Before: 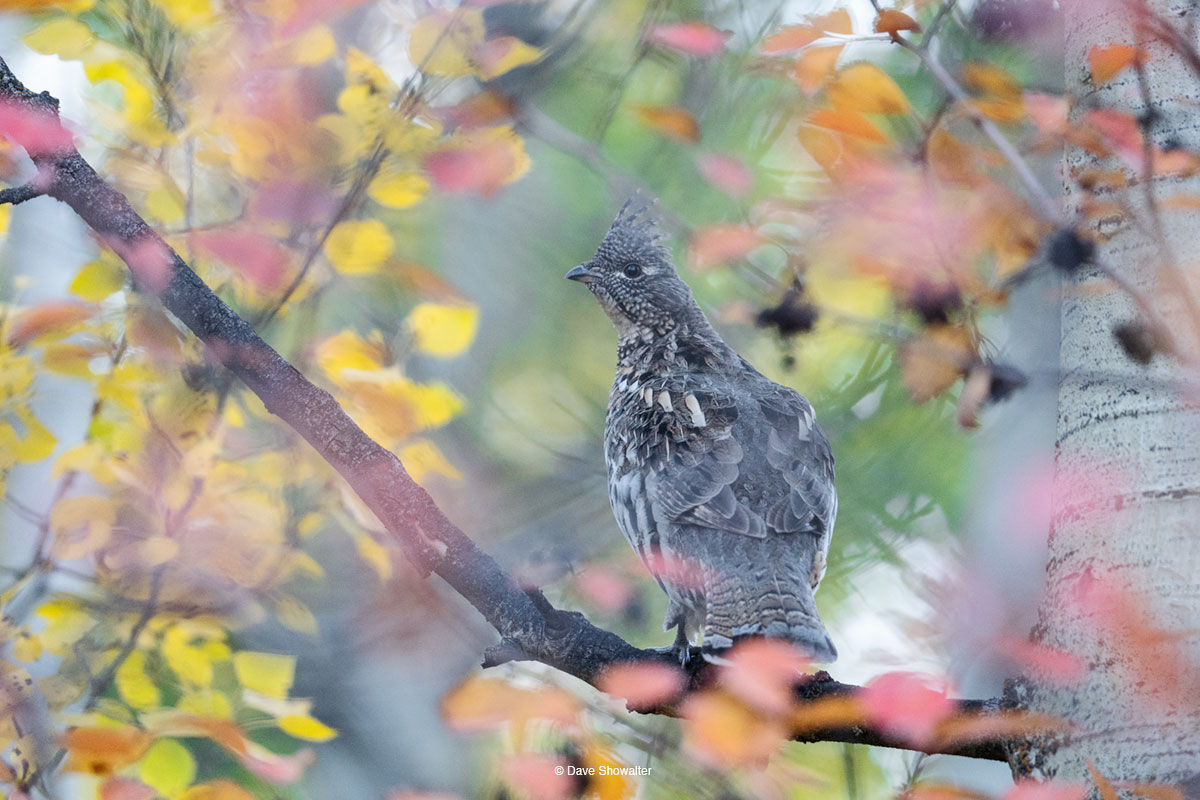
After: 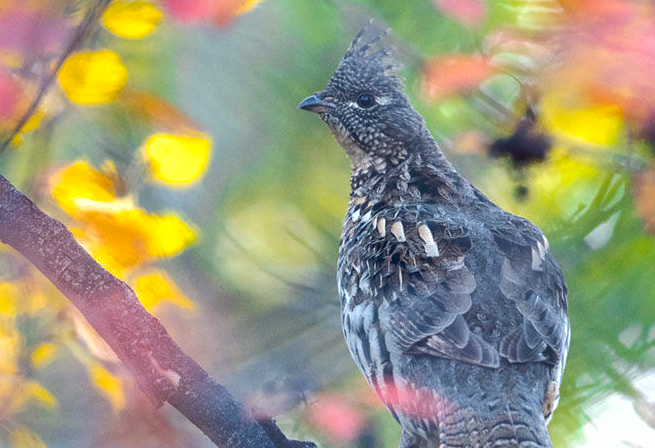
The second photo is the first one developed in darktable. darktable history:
color balance rgb: highlights gain › chroma 2.052%, highlights gain › hue 71.77°, linear chroma grading › global chroma 15.631%, perceptual saturation grading › global saturation 29.881%, perceptual brilliance grading › global brilliance 14.879%, perceptual brilliance grading › shadows -34.192%, global vibrance 15.166%
shadows and highlights: on, module defaults
crop and rotate: left 22.307%, top 21.467%, right 23.05%, bottom 22.513%
local contrast: mode bilateral grid, contrast 11, coarseness 26, detail 111%, midtone range 0.2
